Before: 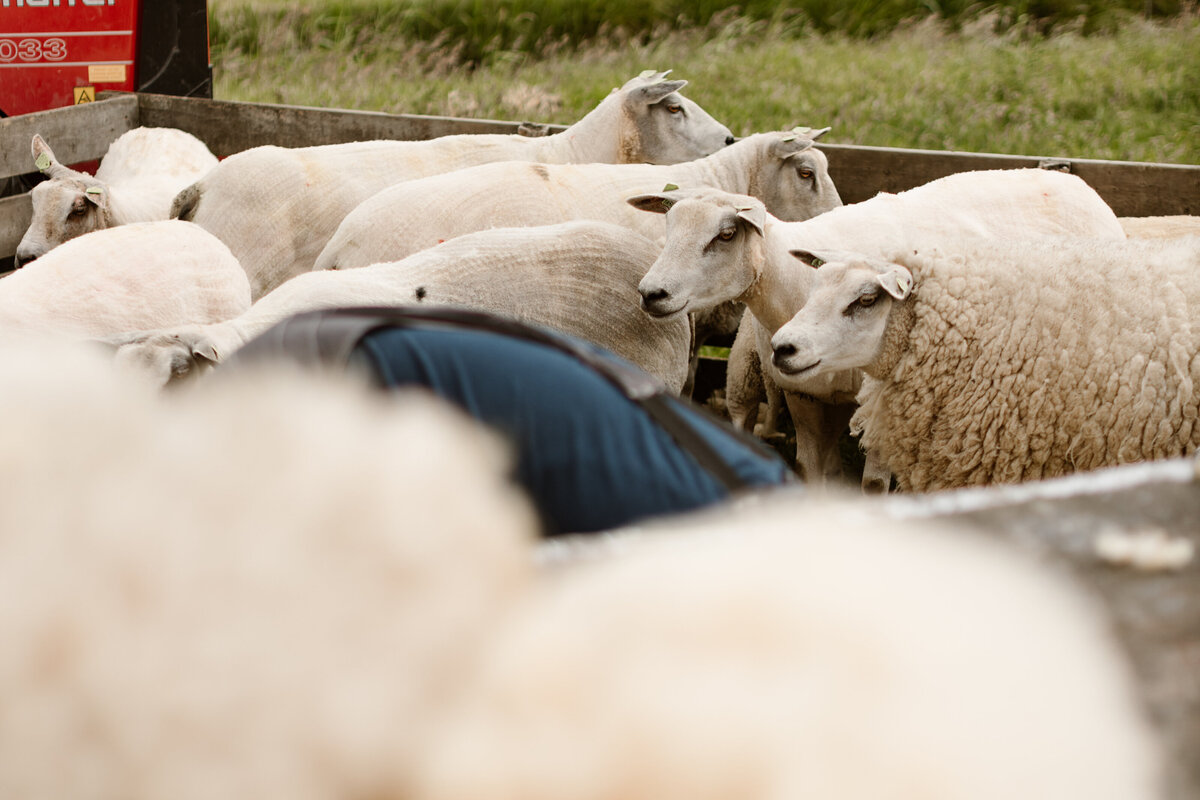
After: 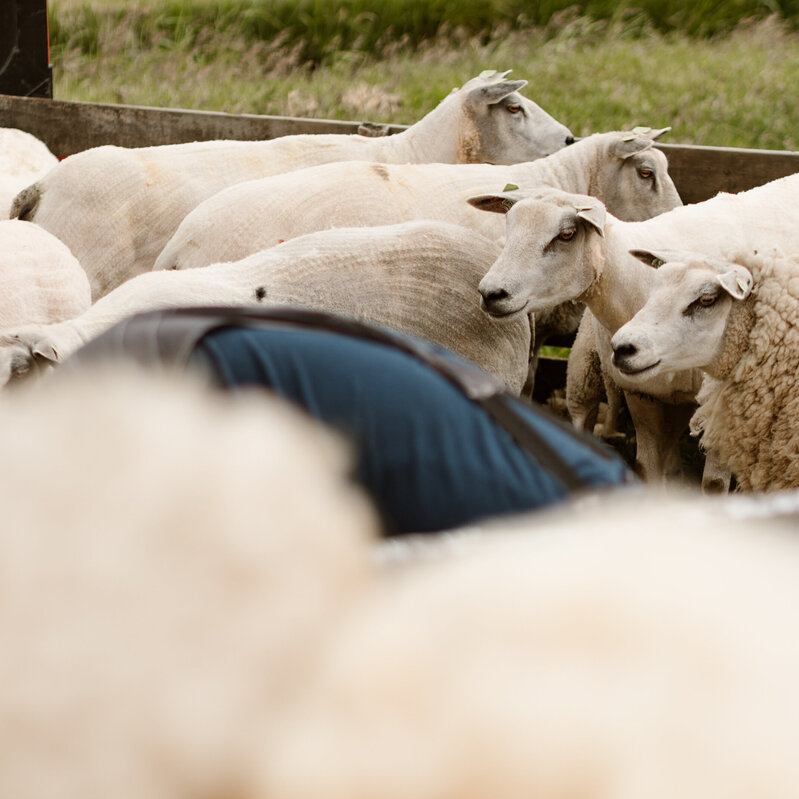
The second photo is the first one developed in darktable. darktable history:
crop and rotate: left 13.354%, right 19.984%
